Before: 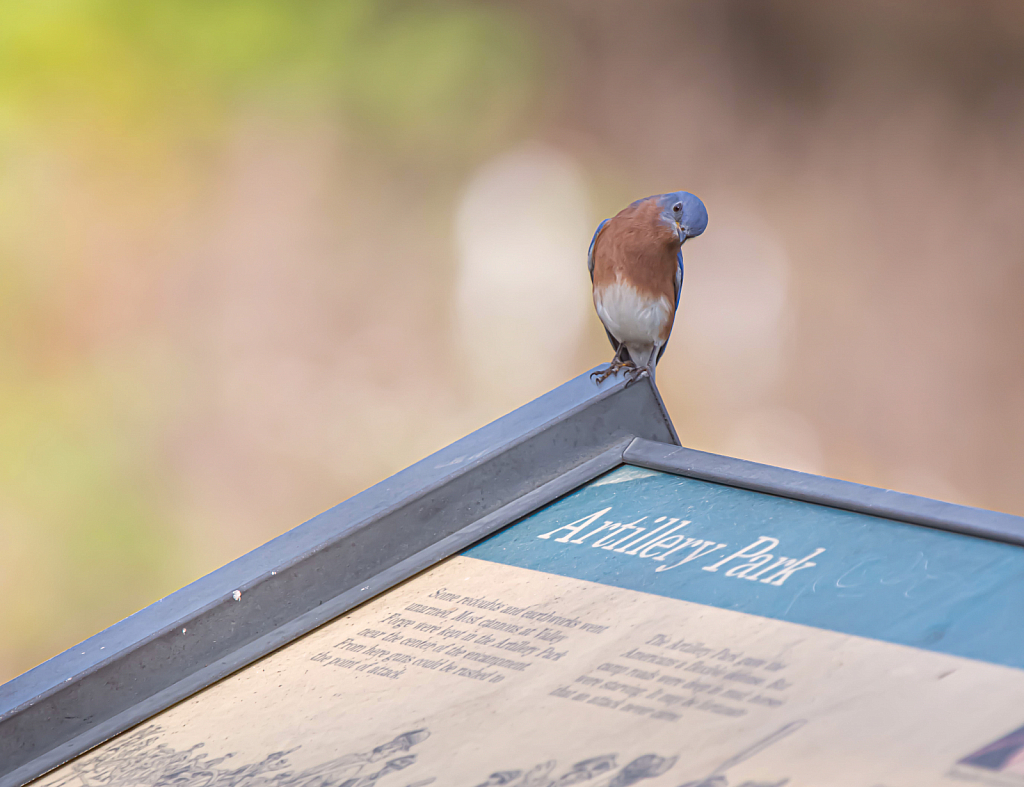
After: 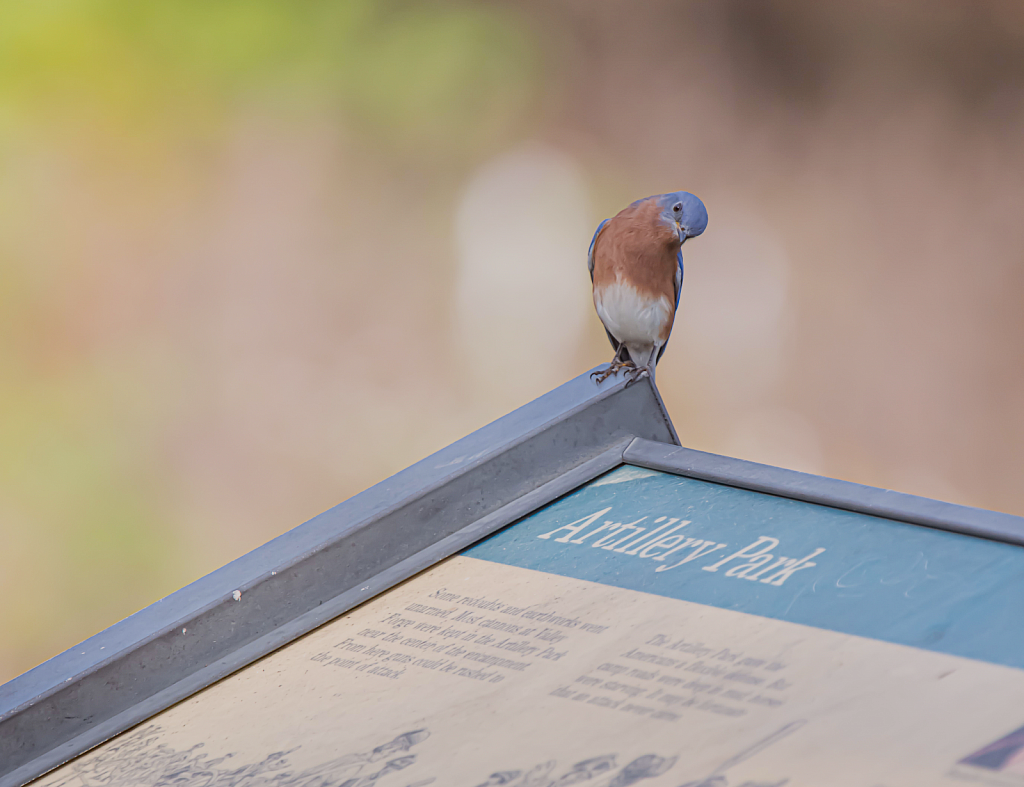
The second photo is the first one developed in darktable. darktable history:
filmic rgb: black relative exposure -7.65 EV, white relative exposure 4.56 EV, hardness 3.61, contrast in shadows safe
